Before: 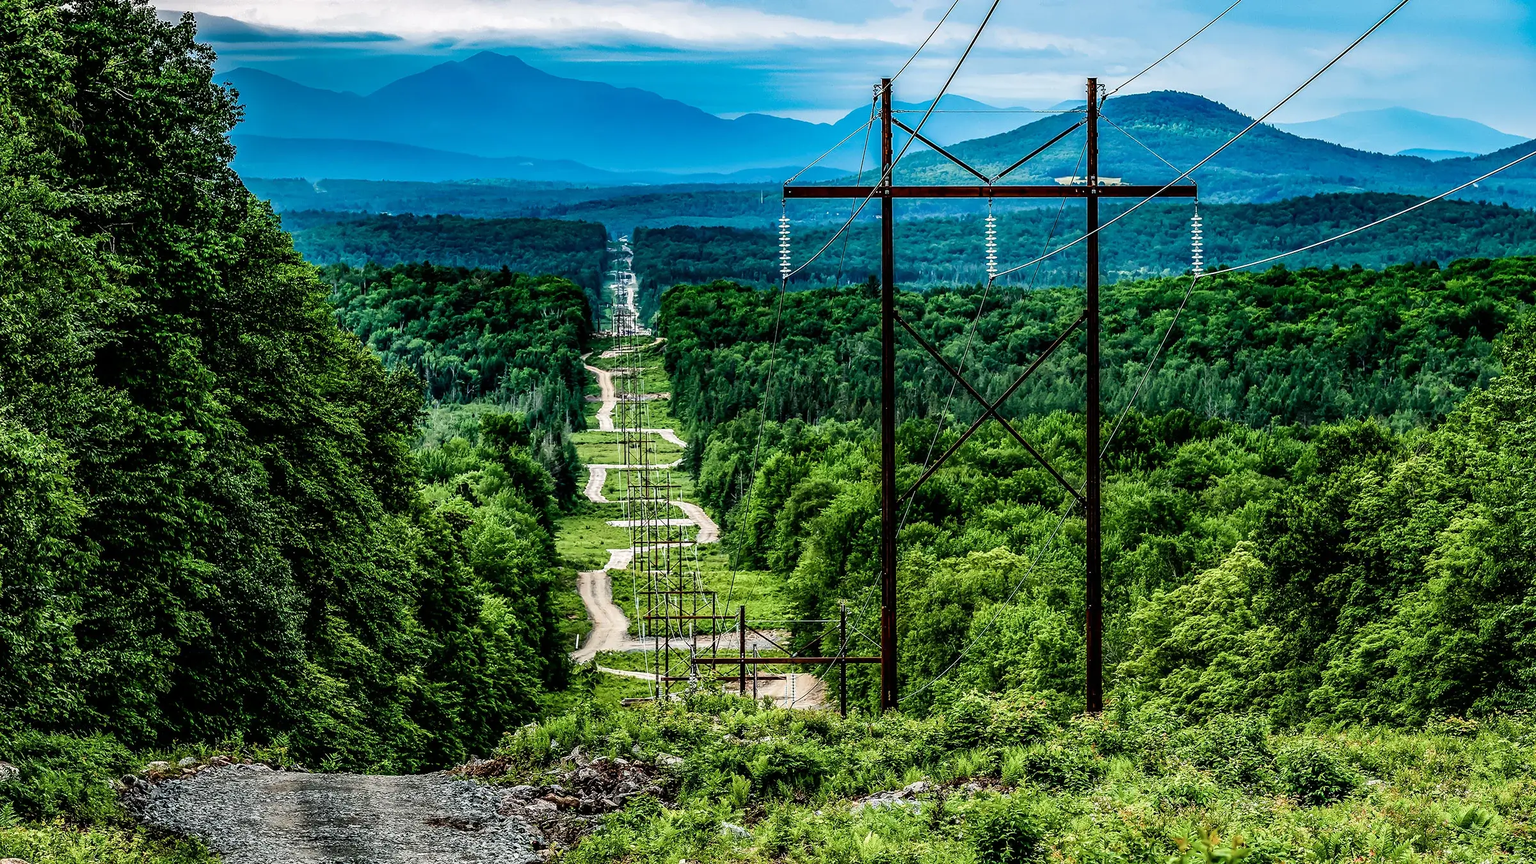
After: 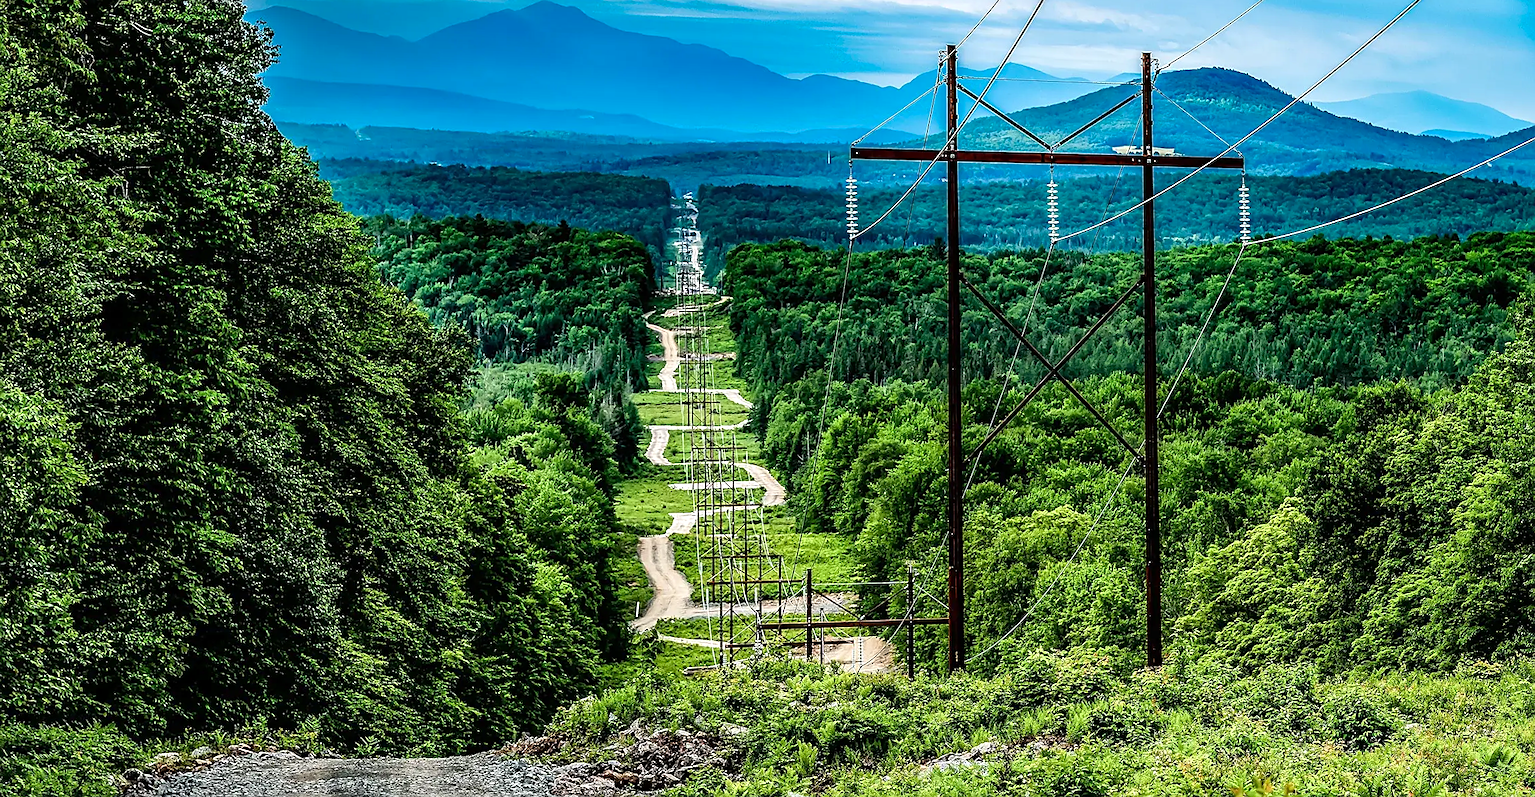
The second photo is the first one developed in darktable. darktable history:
exposure: exposure 0.507 EV, compensate highlight preservation false
shadows and highlights: radius 121.13, shadows 21.4, white point adjustment -9.72, highlights -14.39, soften with gaussian
sharpen: on, module defaults
rotate and perspective: rotation -0.013°, lens shift (vertical) -0.027, lens shift (horizontal) 0.178, crop left 0.016, crop right 0.989, crop top 0.082, crop bottom 0.918
